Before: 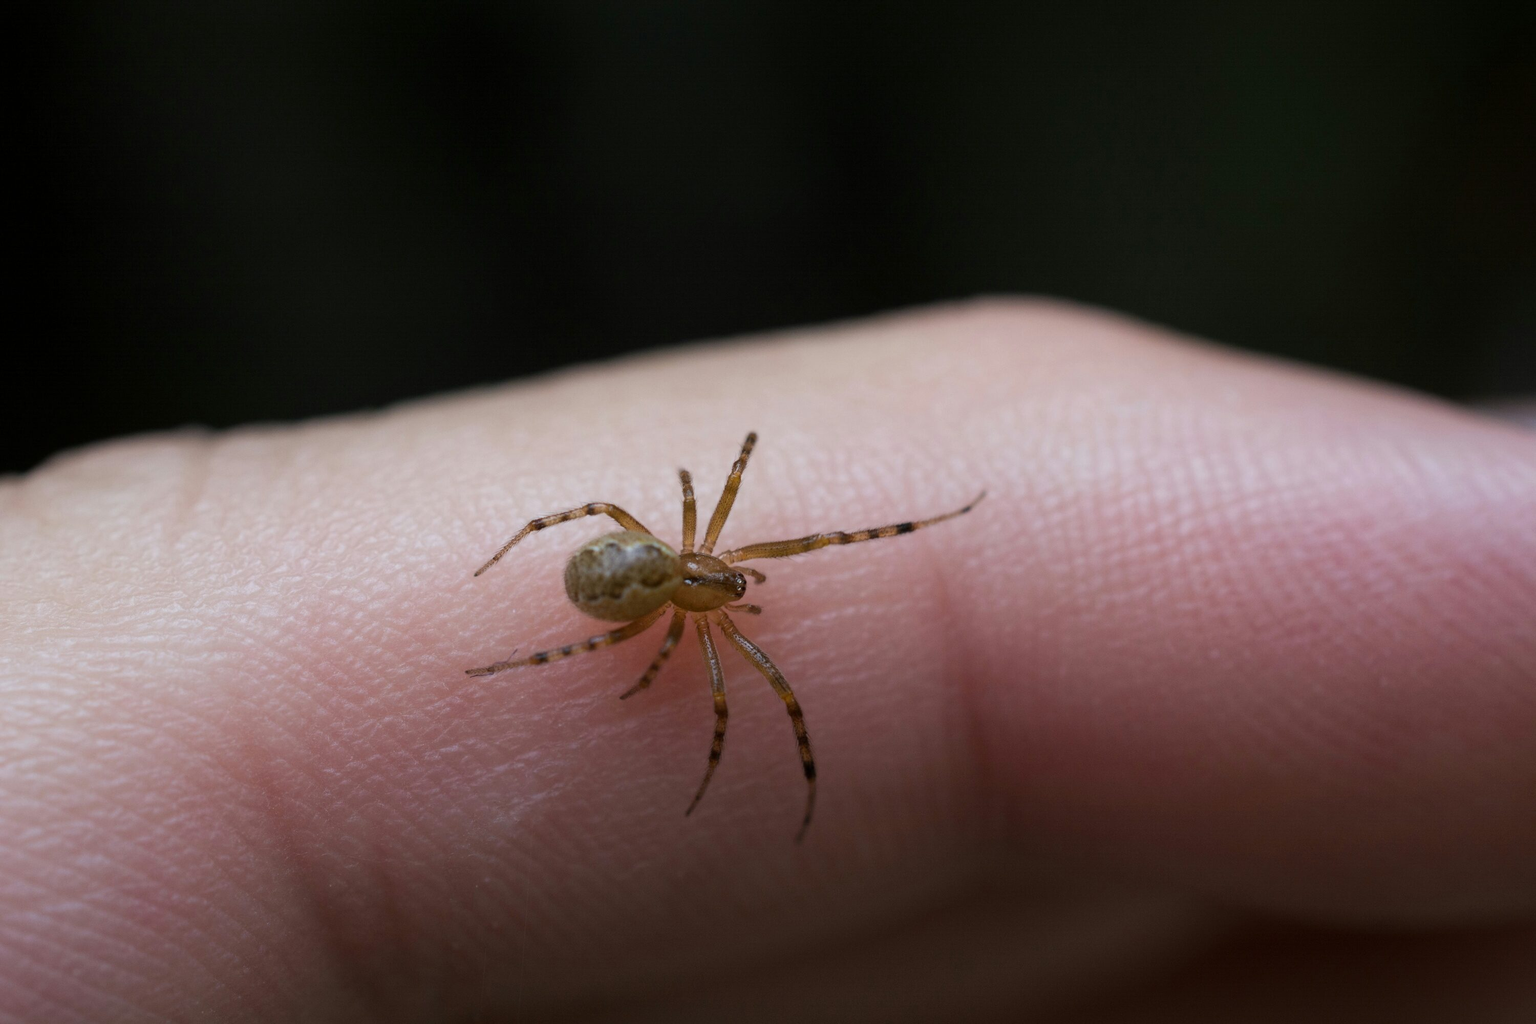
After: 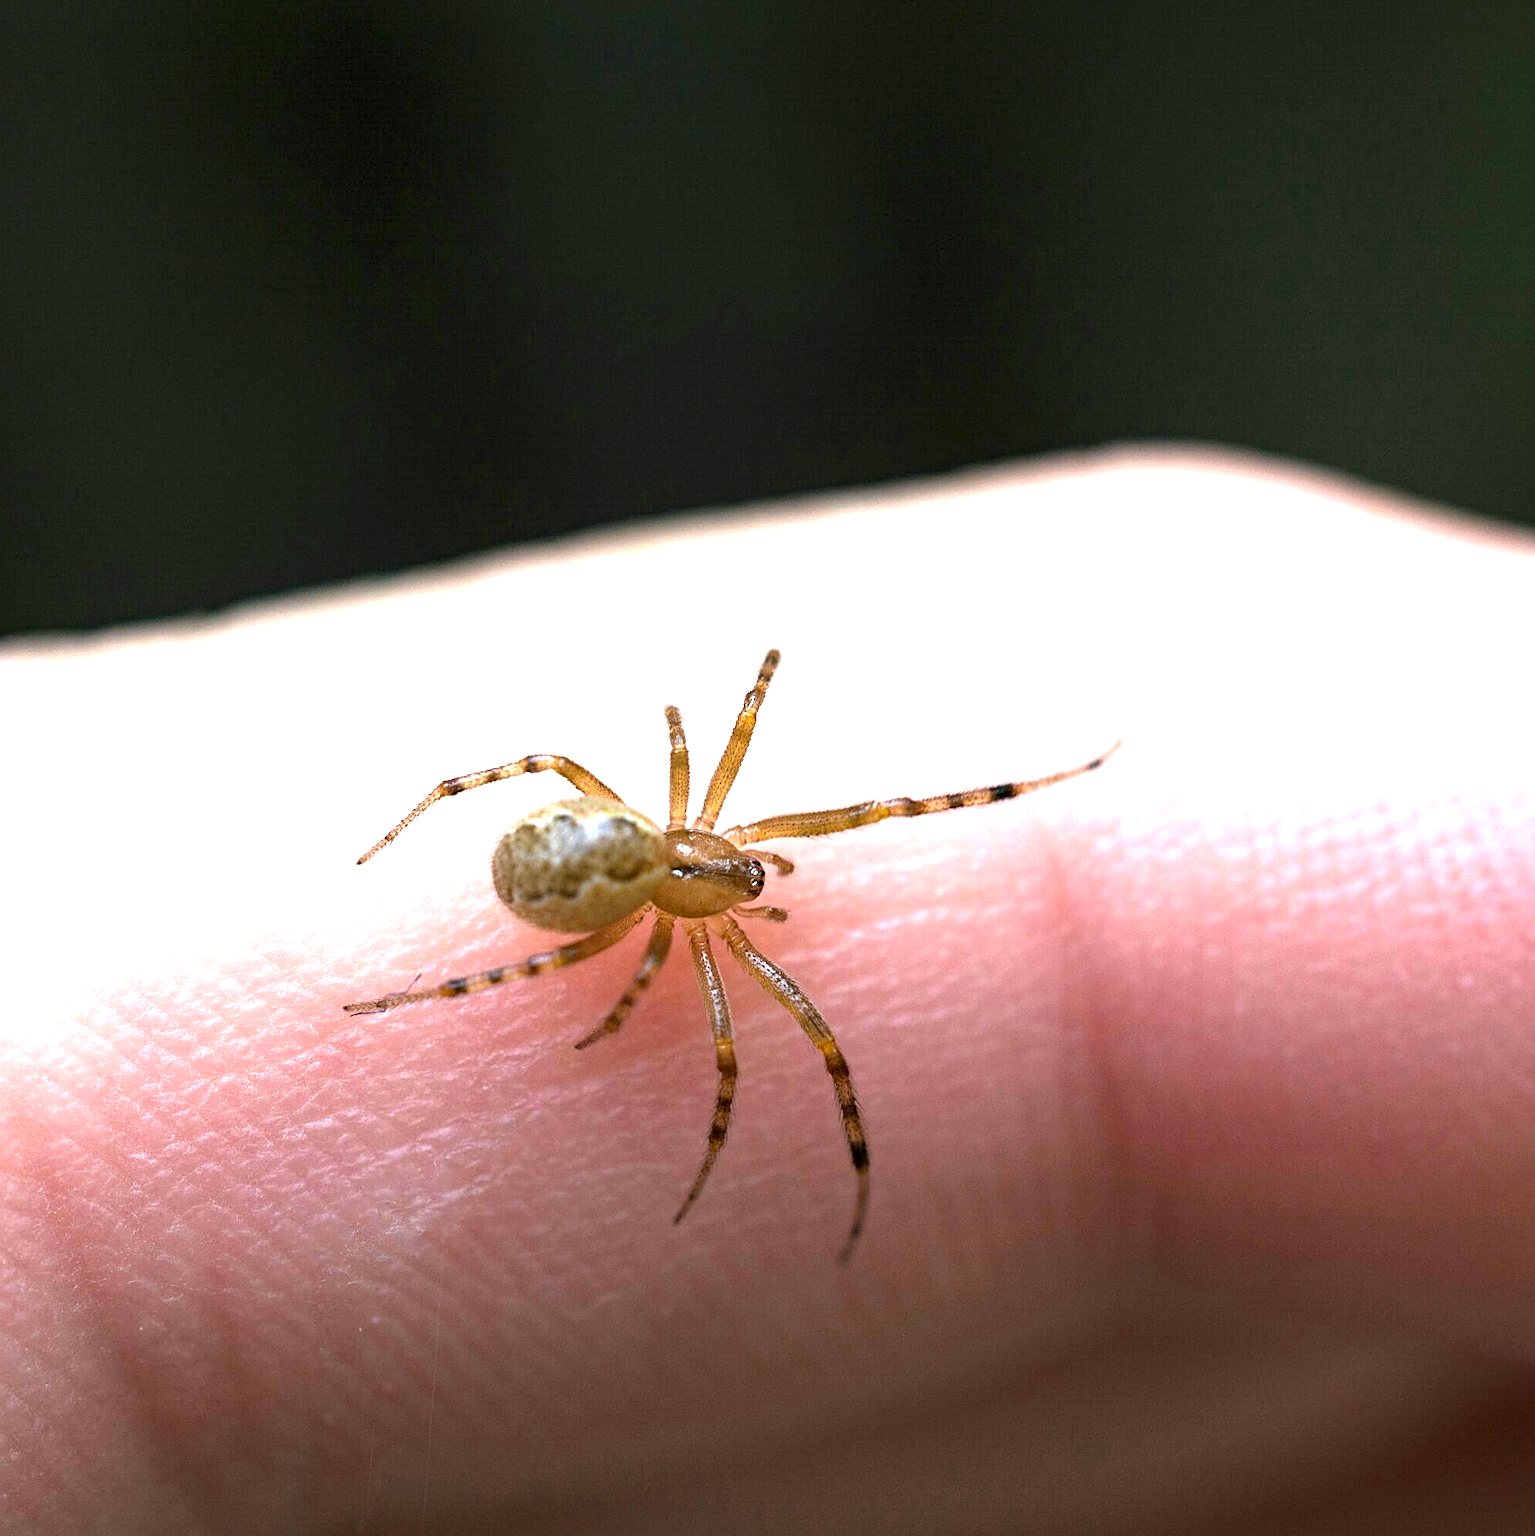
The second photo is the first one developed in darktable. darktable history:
crop and rotate: left 15.412%, right 17.939%
sharpen: on, module defaults
haze removal: compatibility mode true, adaptive false
exposure: black level correction 0, exposure 1.741 EV, compensate exposure bias true, compensate highlight preservation false
